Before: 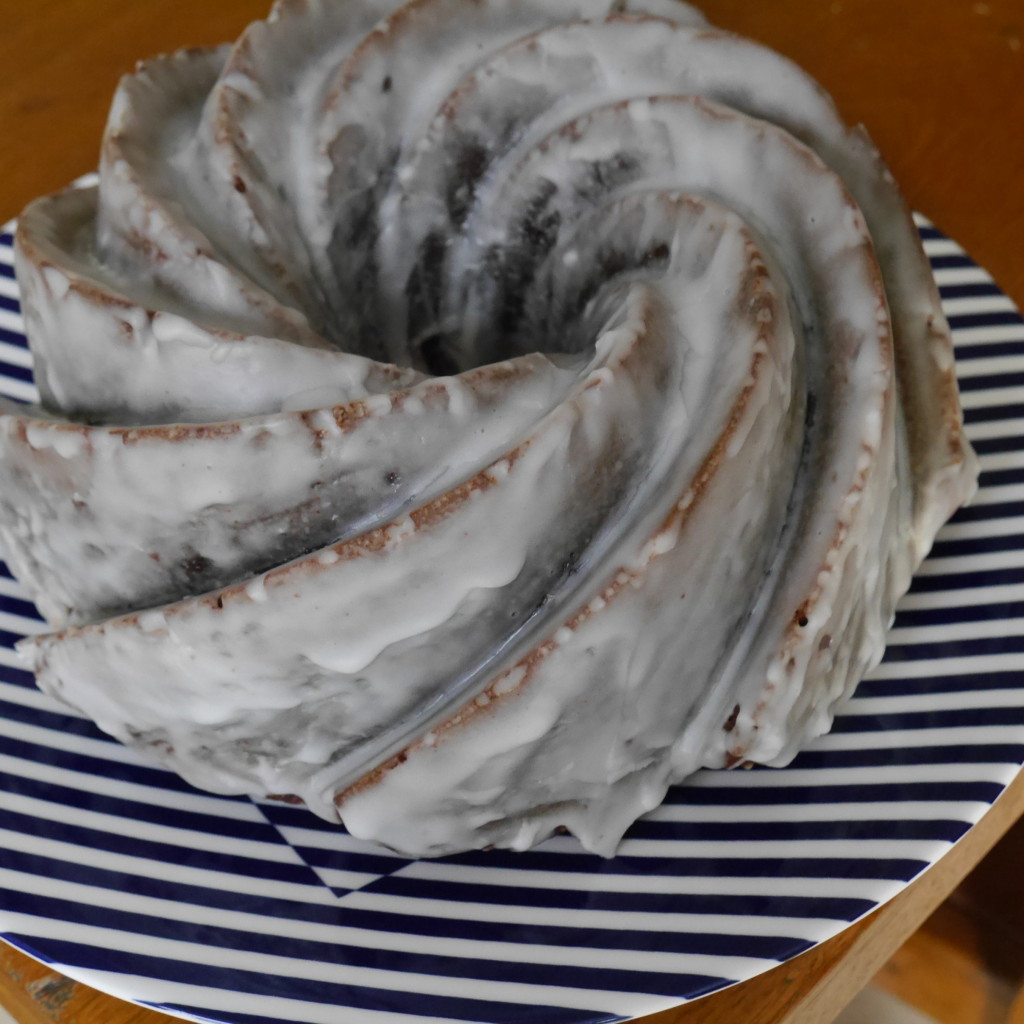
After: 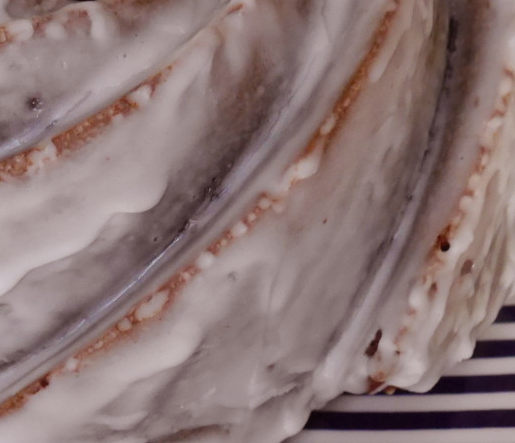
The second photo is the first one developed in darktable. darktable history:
crop: left 35.03%, top 36.625%, right 14.663%, bottom 20.057%
rgb levels: mode RGB, independent channels, levels [[0, 0.474, 1], [0, 0.5, 1], [0, 0.5, 1]]
